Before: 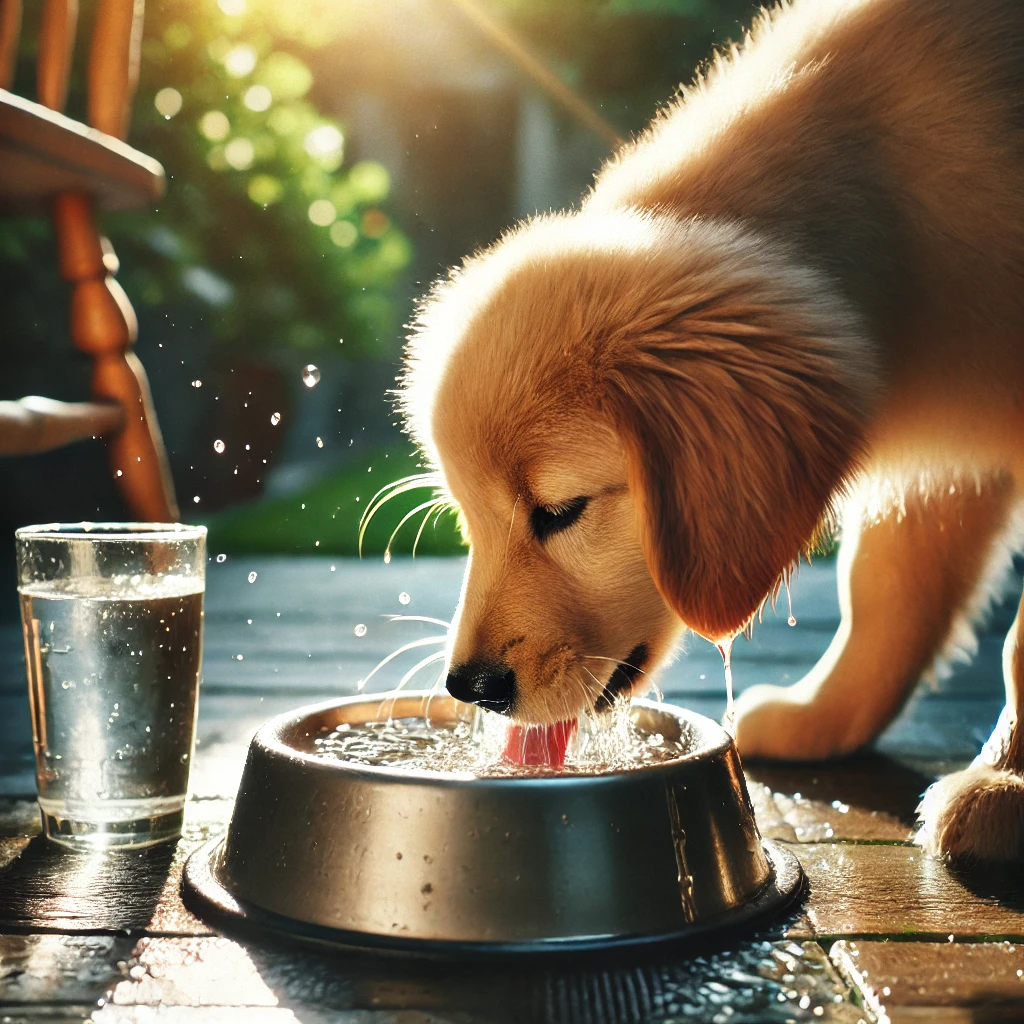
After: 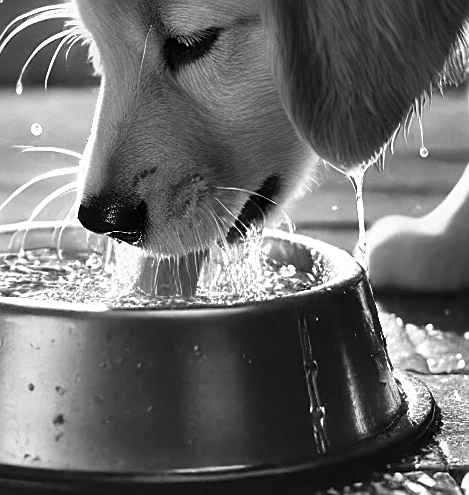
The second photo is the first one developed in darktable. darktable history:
crop: left 35.976%, top 45.819%, right 18.162%, bottom 5.807%
sharpen: on, module defaults
monochrome: a 0, b 0, size 0.5, highlights 0.57
local contrast: highlights 100%, shadows 100%, detail 120%, midtone range 0.2
